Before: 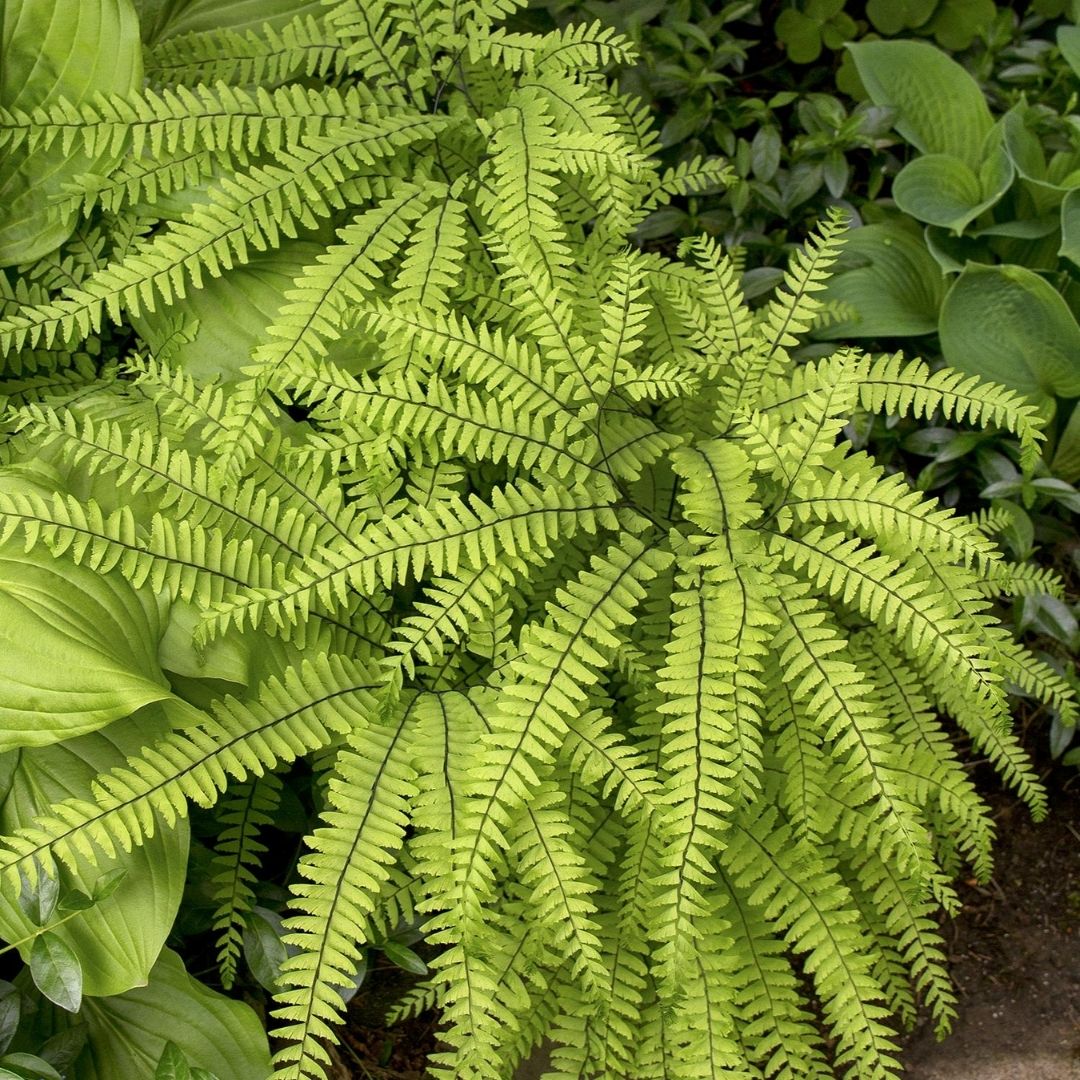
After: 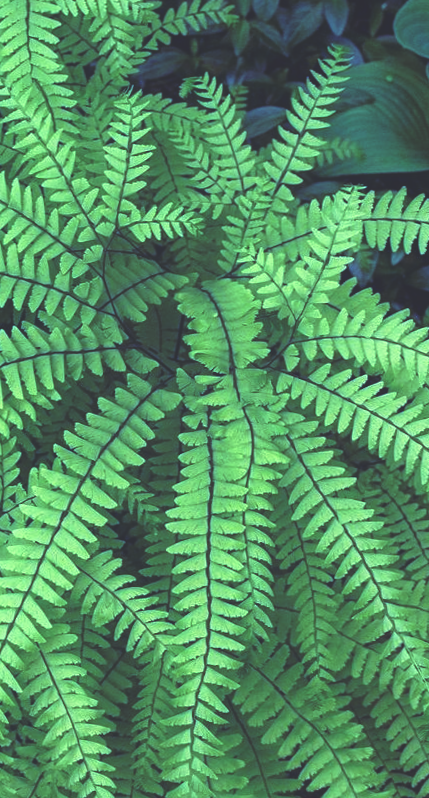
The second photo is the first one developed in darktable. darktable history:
contrast equalizer: y [[0.5, 0.5, 0.468, 0.5, 0.5, 0.5], [0.5 ×6], [0.5 ×6], [0 ×6], [0 ×6]]
crop: left 45.721%, top 13.393%, right 14.118%, bottom 10.01%
tone equalizer: on, module defaults
rgb curve: curves: ch0 [(0, 0.186) (0.314, 0.284) (0.576, 0.466) (0.805, 0.691) (0.936, 0.886)]; ch1 [(0, 0.186) (0.314, 0.284) (0.581, 0.534) (0.771, 0.746) (0.936, 0.958)]; ch2 [(0, 0.216) (0.275, 0.39) (1, 1)], mode RGB, independent channels, compensate middle gray true, preserve colors none
shadows and highlights: shadows 0, highlights 40
rotate and perspective: rotation -1°, crop left 0.011, crop right 0.989, crop top 0.025, crop bottom 0.975
local contrast: mode bilateral grid, contrast 100, coarseness 100, detail 91%, midtone range 0.2
white balance: red 0.948, green 1.02, blue 1.176
